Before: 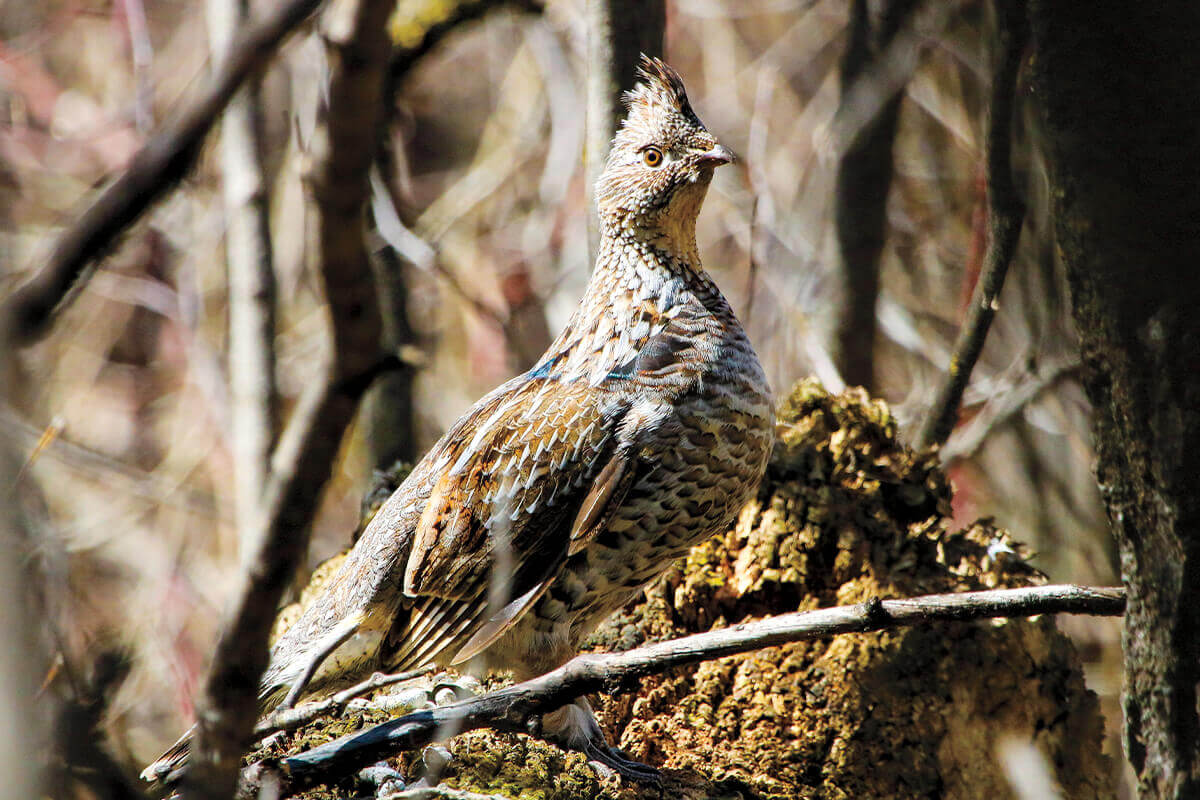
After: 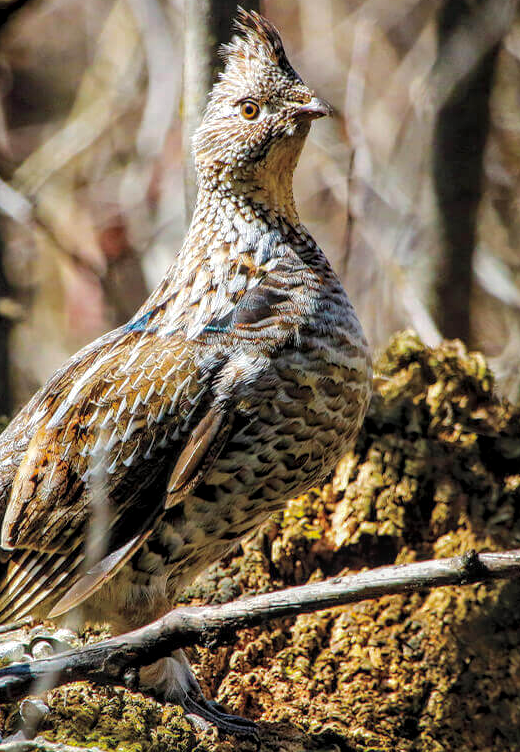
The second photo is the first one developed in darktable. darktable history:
crop: left 33.649%, top 5.951%, right 22.975%
local contrast: on, module defaults
shadows and highlights: shadows 30.25
